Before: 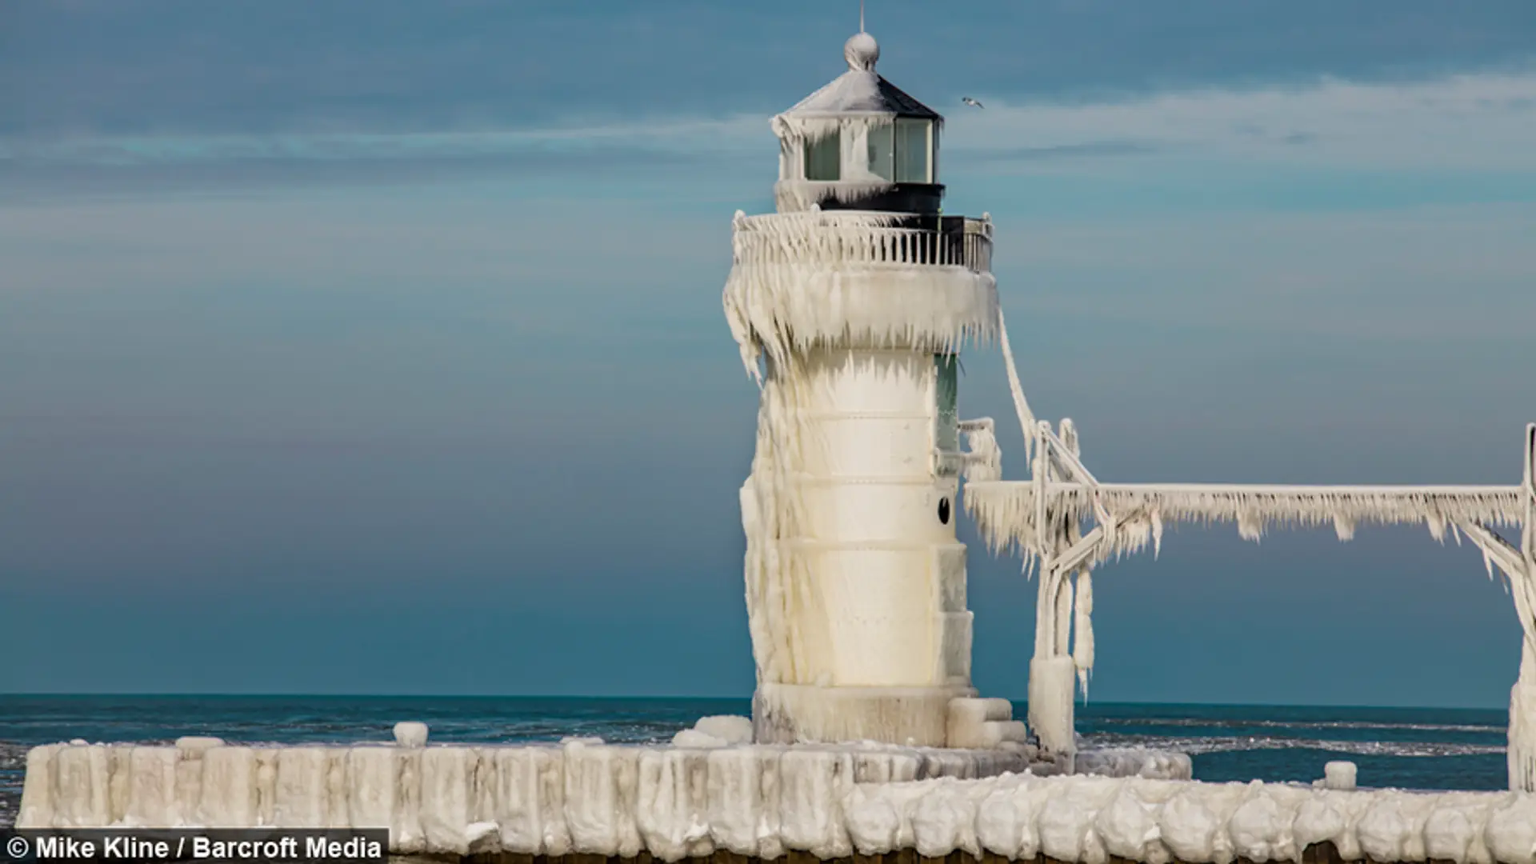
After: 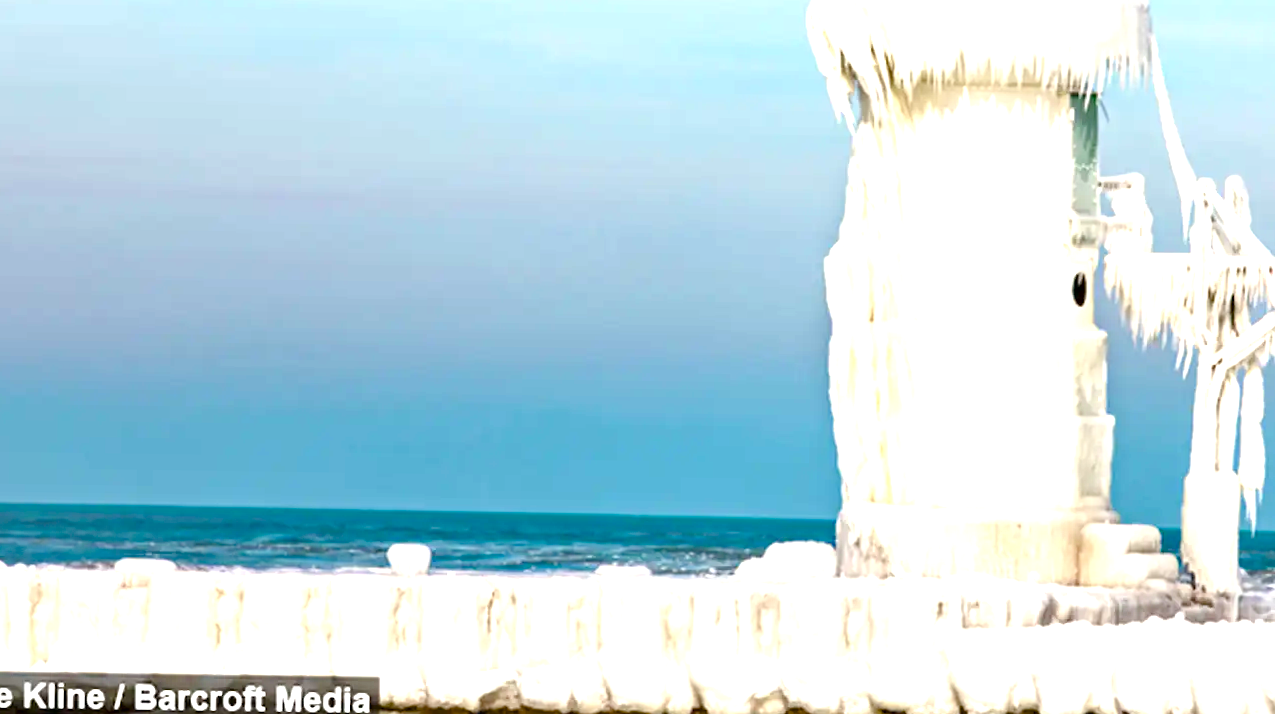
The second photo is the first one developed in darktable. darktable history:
crop and rotate: angle -0.817°, left 4.027%, top 32.213%, right 27.871%
color balance rgb: perceptual saturation grading › global saturation 46.003%, perceptual saturation grading › highlights -50.491%, perceptual saturation grading › shadows 30.005%
exposure: black level correction 0, exposure 1.676 EV, compensate highlight preservation false
